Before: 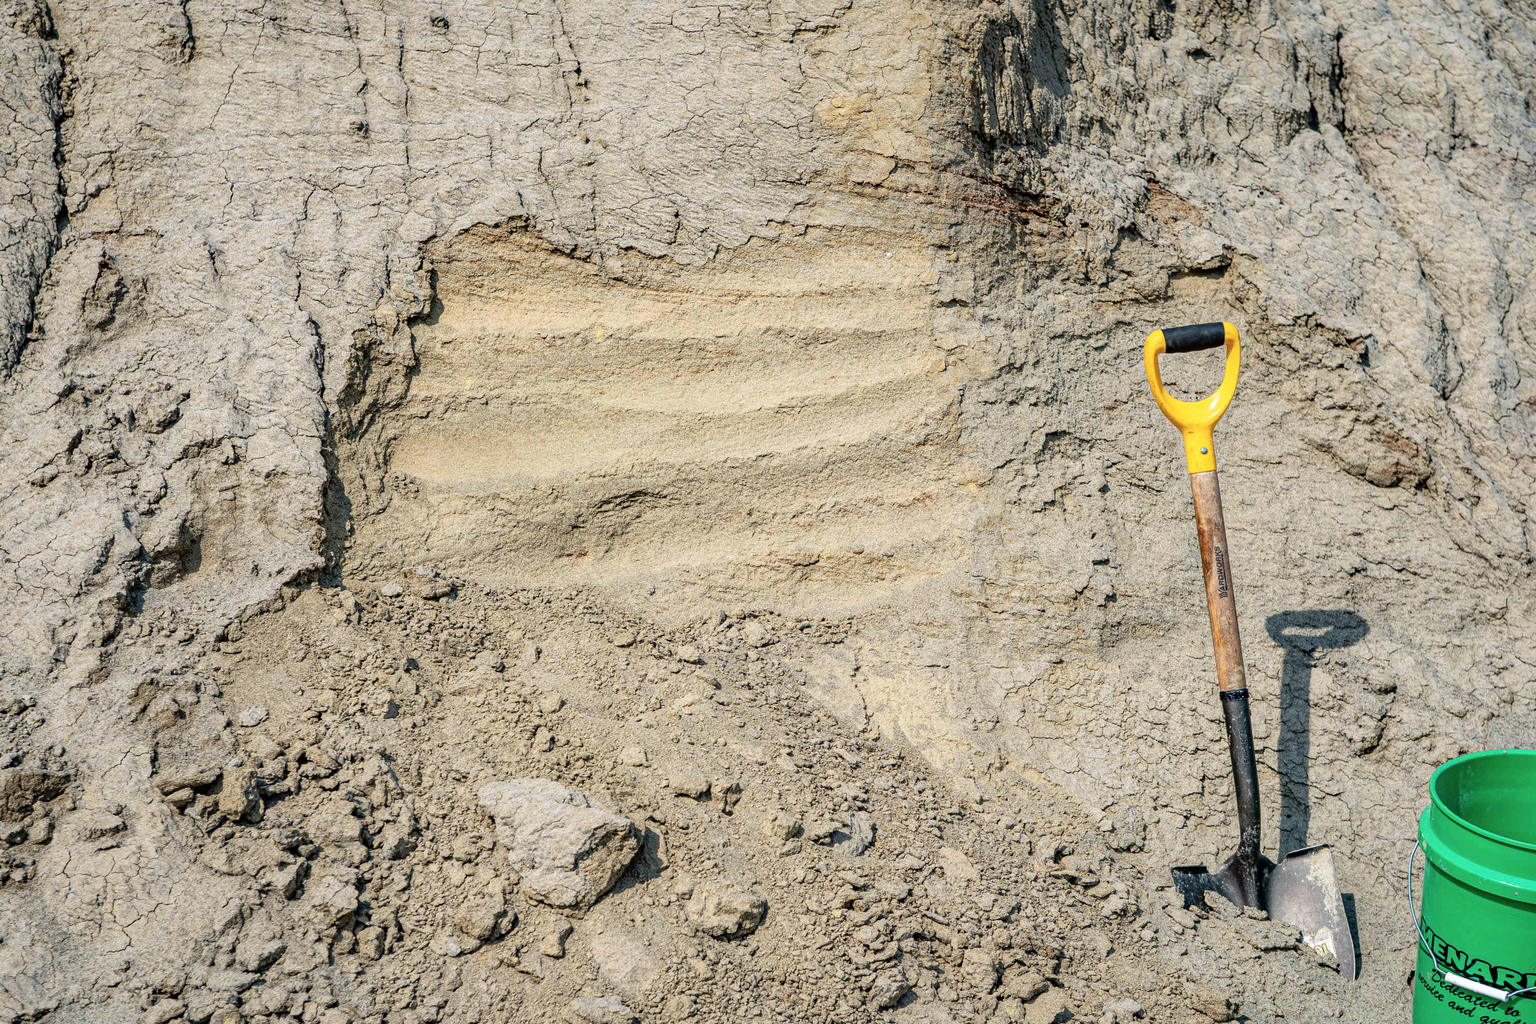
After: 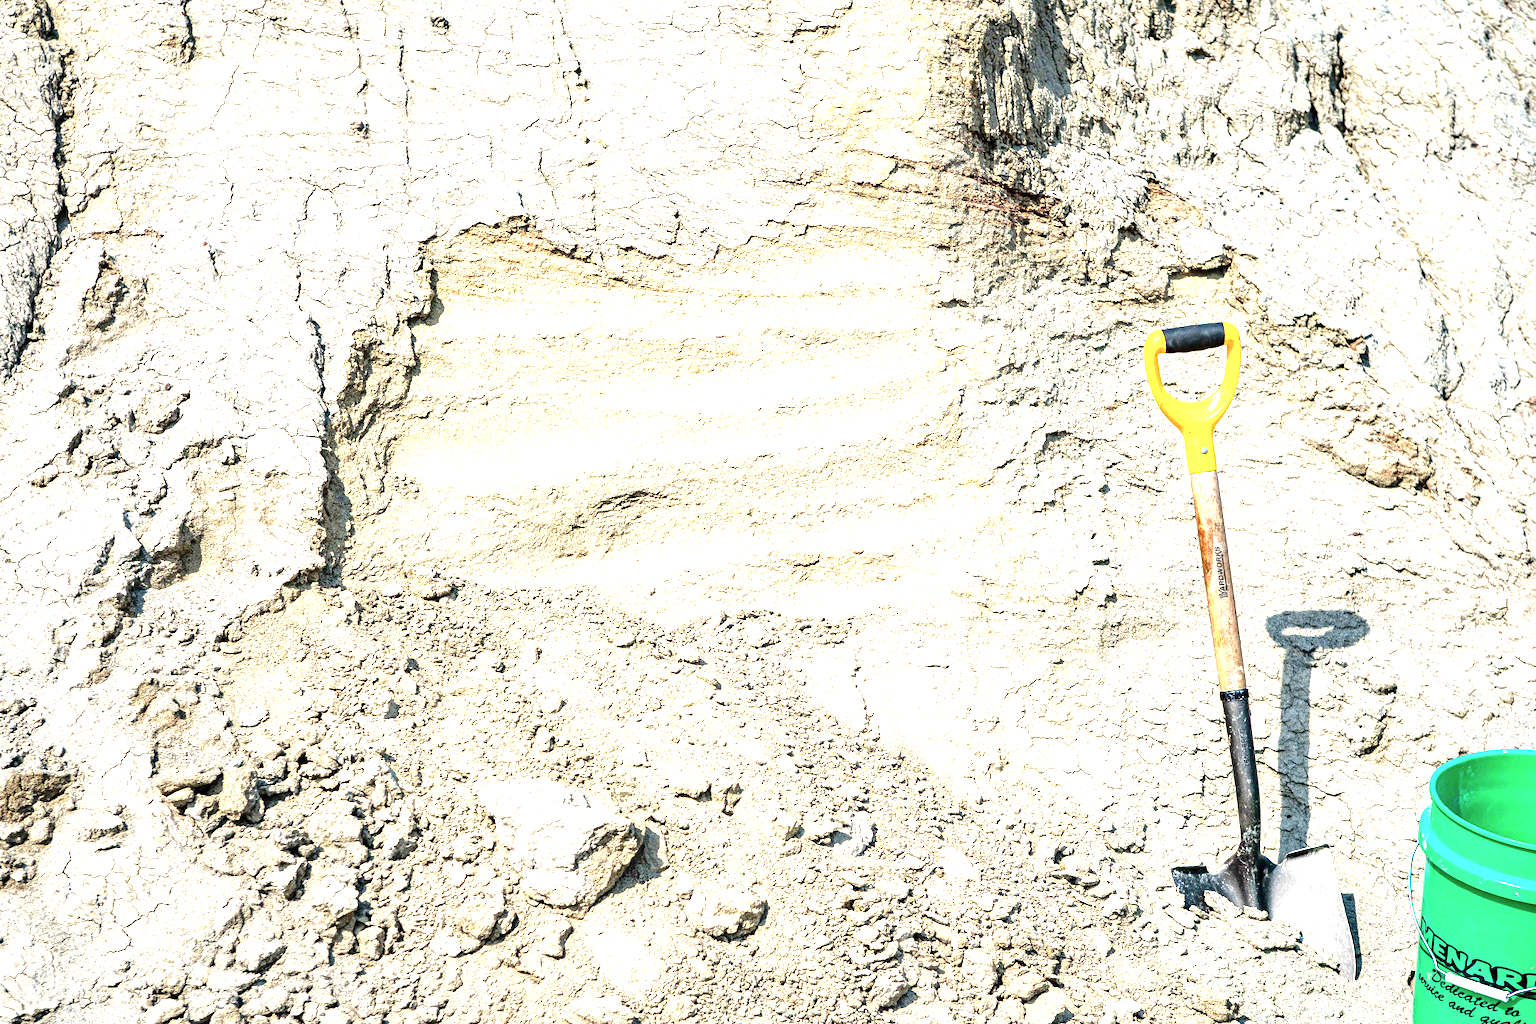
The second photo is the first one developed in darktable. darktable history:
exposure: black level correction 0, exposure 1.671 EV, compensate exposure bias true, compensate highlight preservation false
